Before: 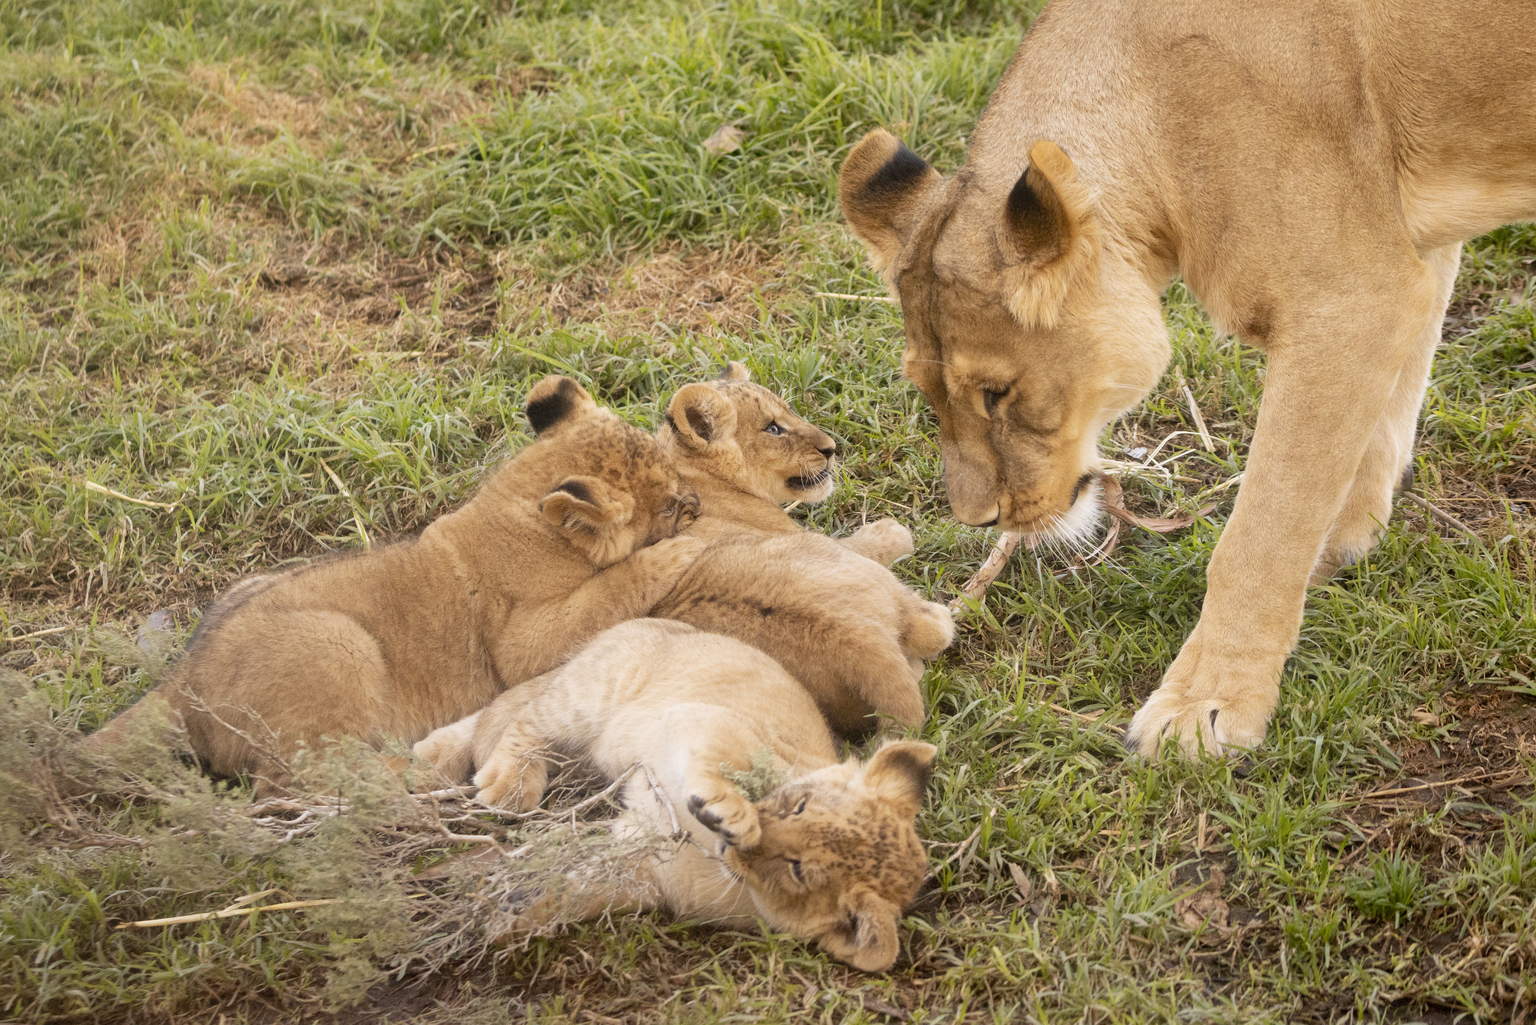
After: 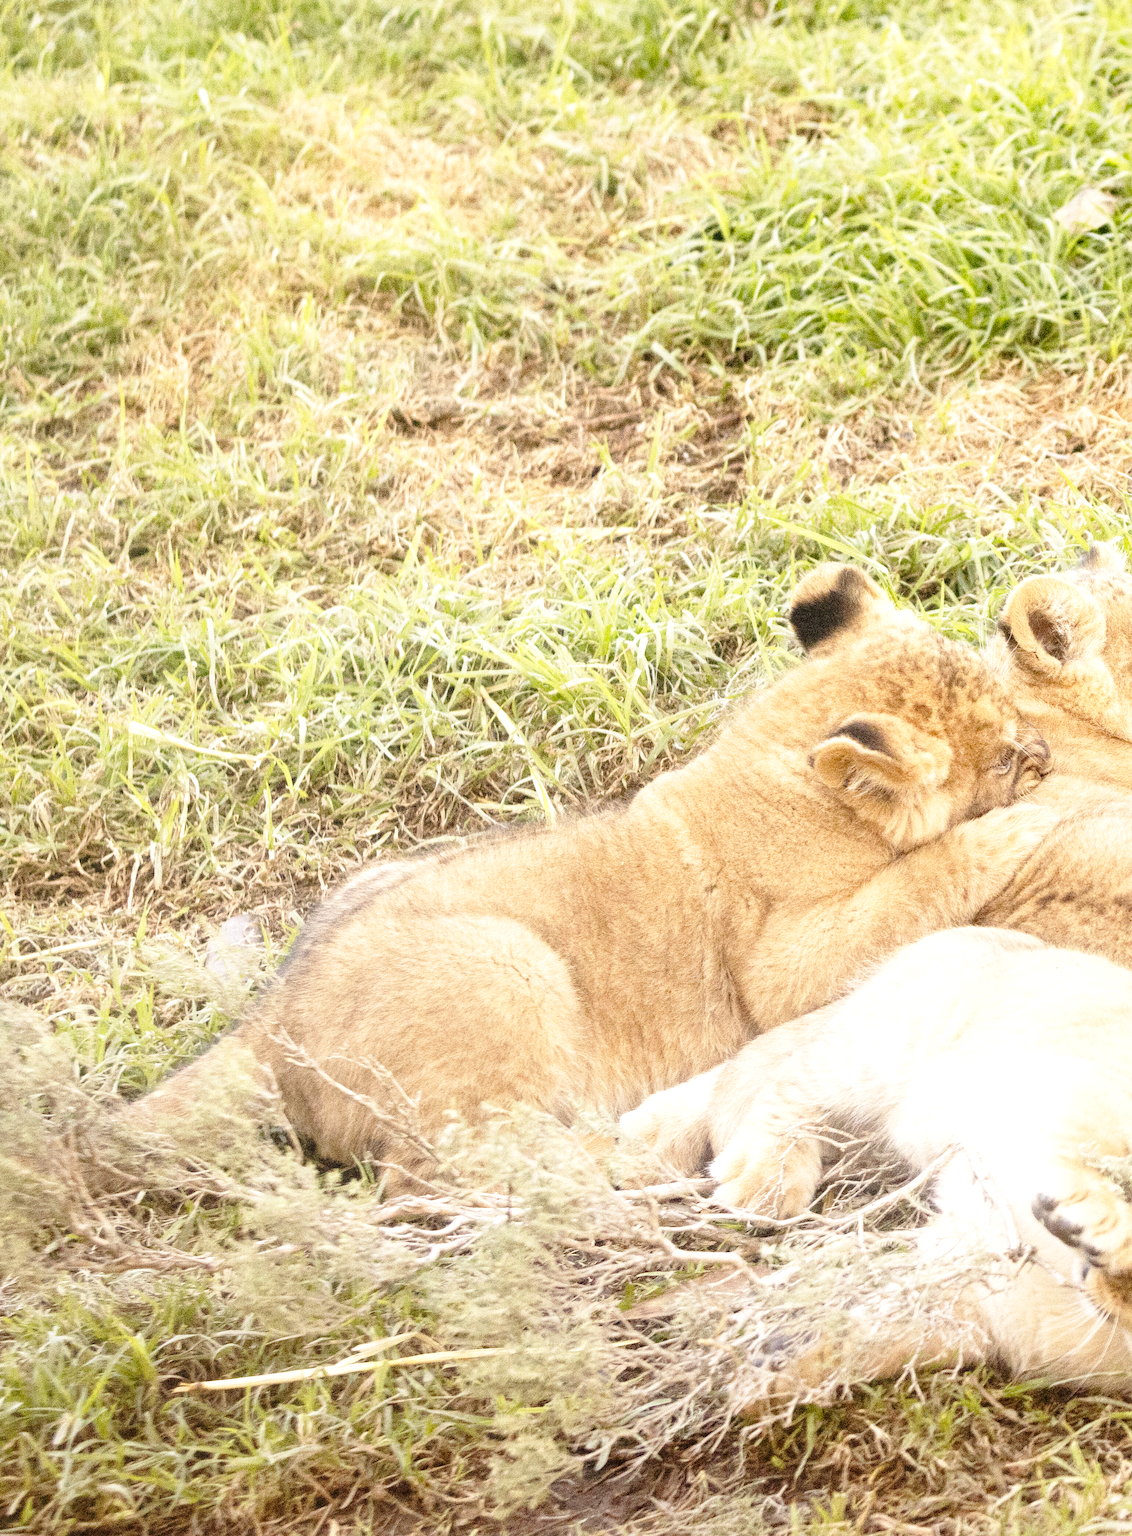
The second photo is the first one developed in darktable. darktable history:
local contrast: highlights 100%, shadows 100%, detail 120%, midtone range 0.2
exposure: exposure 0.636 EV, compensate highlight preservation false
crop and rotate: left 0%, top 0%, right 50.845%
base curve: curves: ch0 [(0, 0) (0.028, 0.03) (0.121, 0.232) (0.46, 0.748) (0.859, 0.968) (1, 1)], preserve colors none
